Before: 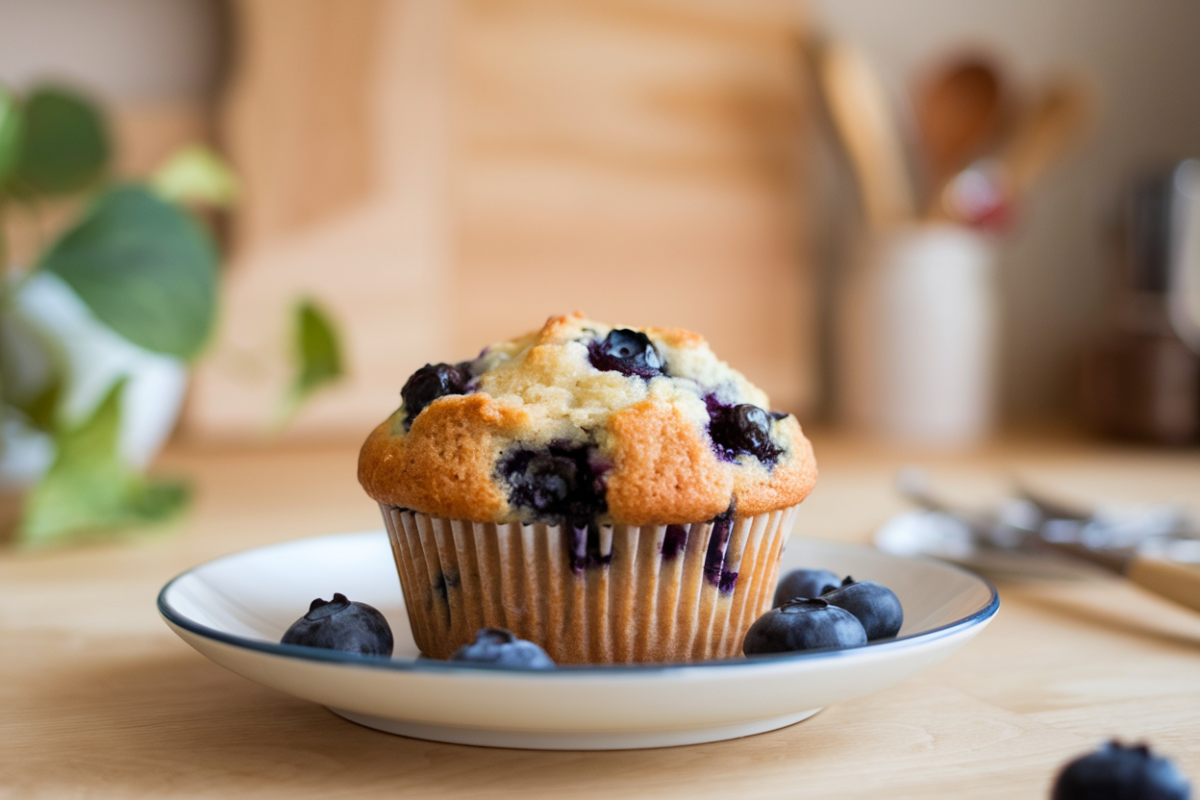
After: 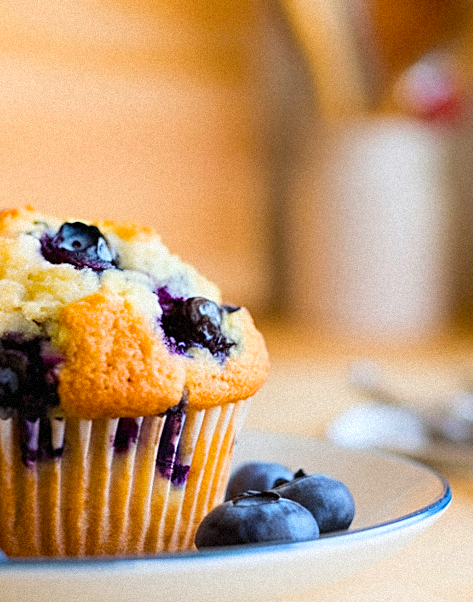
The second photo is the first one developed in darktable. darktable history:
shadows and highlights: highlights 70.7, soften with gaussian
crop: left 45.721%, top 13.393%, right 14.118%, bottom 10.01%
color balance rgb: linear chroma grading › global chroma 15%, perceptual saturation grading › global saturation 30%
sharpen: on, module defaults
grain: mid-tones bias 0%
